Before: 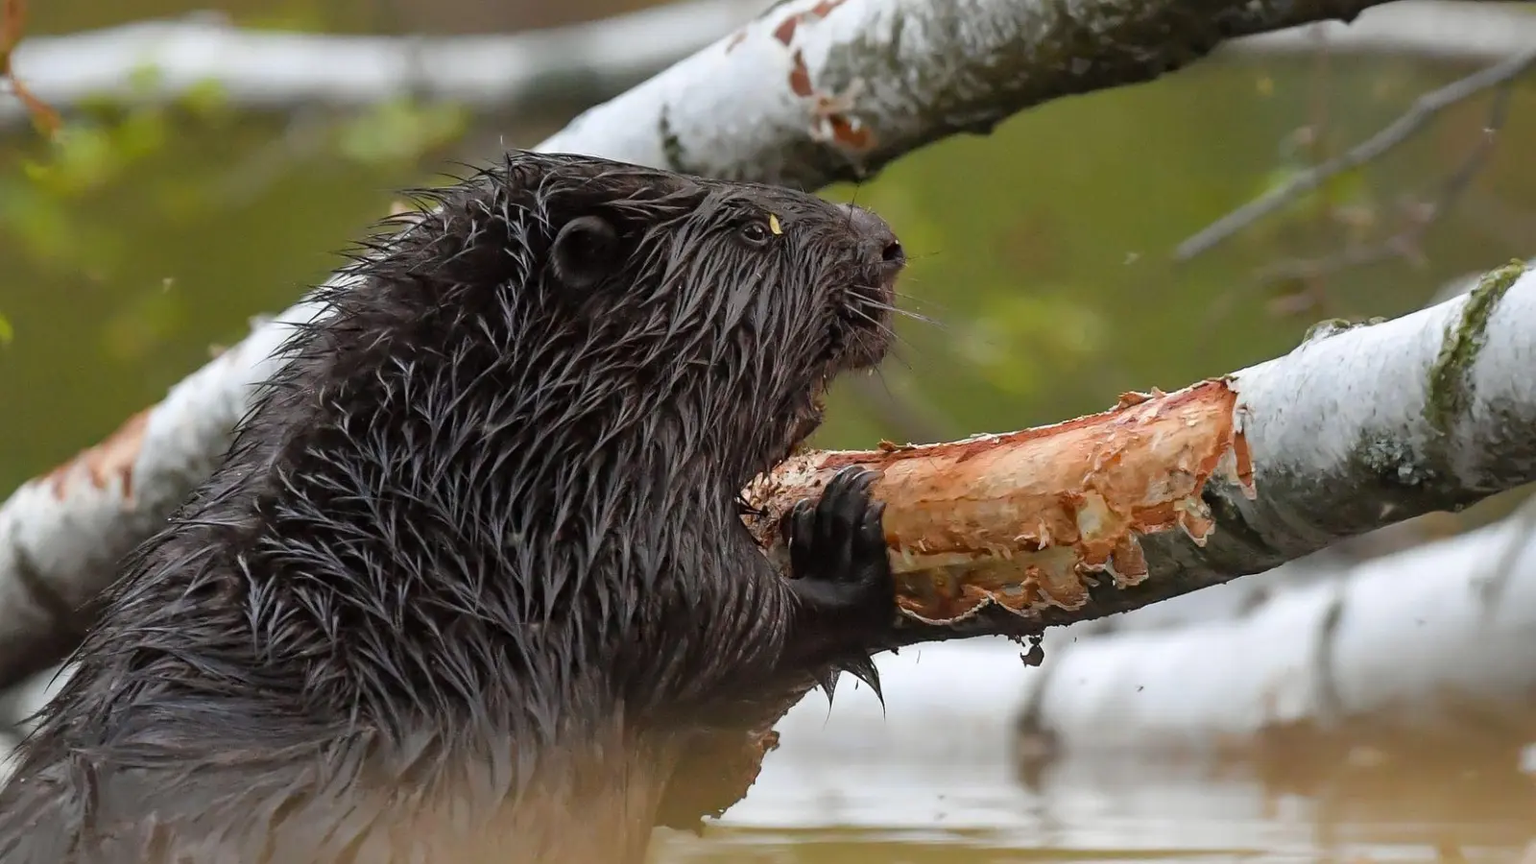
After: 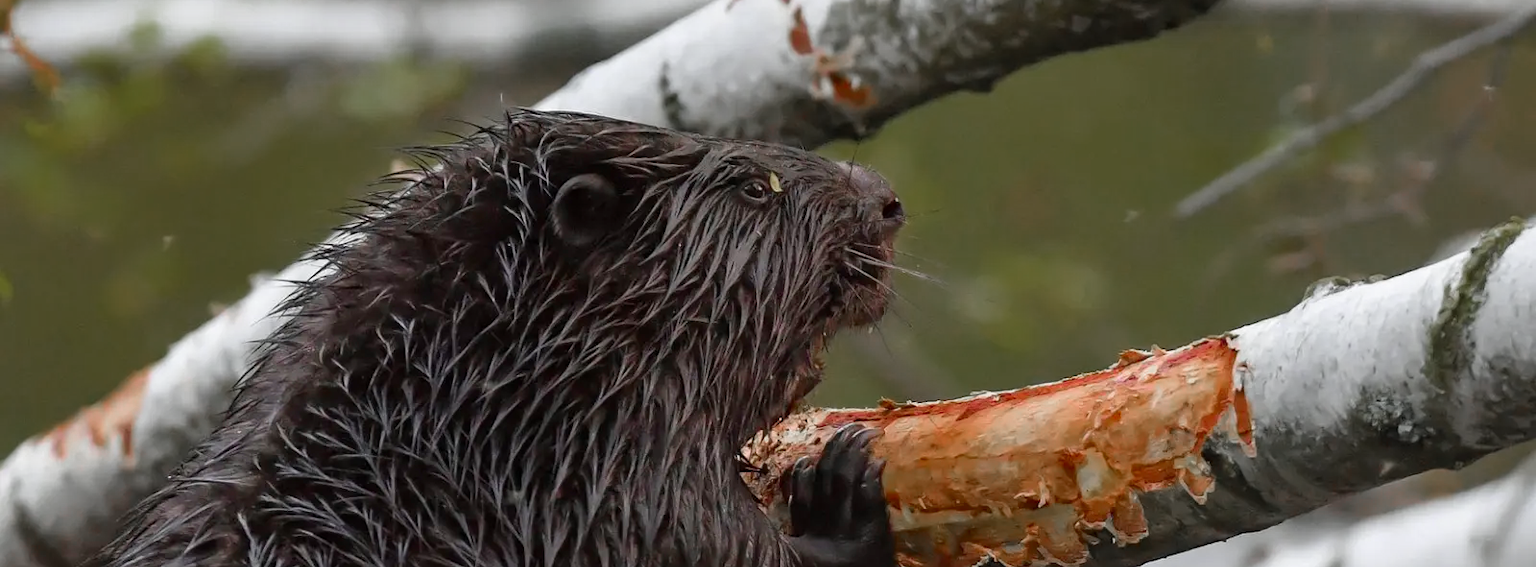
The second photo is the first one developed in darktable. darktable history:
crop and rotate: top 4.896%, bottom 29.378%
color zones: curves: ch0 [(0, 0.48) (0.209, 0.398) (0.305, 0.332) (0.429, 0.493) (0.571, 0.5) (0.714, 0.5) (0.857, 0.5) (1, 0.48)]; ch1 [(0, 0.736) (0.143, 0.625) (0.225, 0.371) (0.429, 0.256) (0.571, 0.241) (0.714, 0.213) (0.857, 0.48) (1, 0.736)]; ch2 [(0, 0.448) (0.143, 0.498) (0.286, 0.5) (0.429, 0.5) (0.571, 0.5) (0.714, 0.5) (0.857, 0.5) (1, 0.448)]
exposure: exposure -0.04 EV, compensate highlight preservation false
